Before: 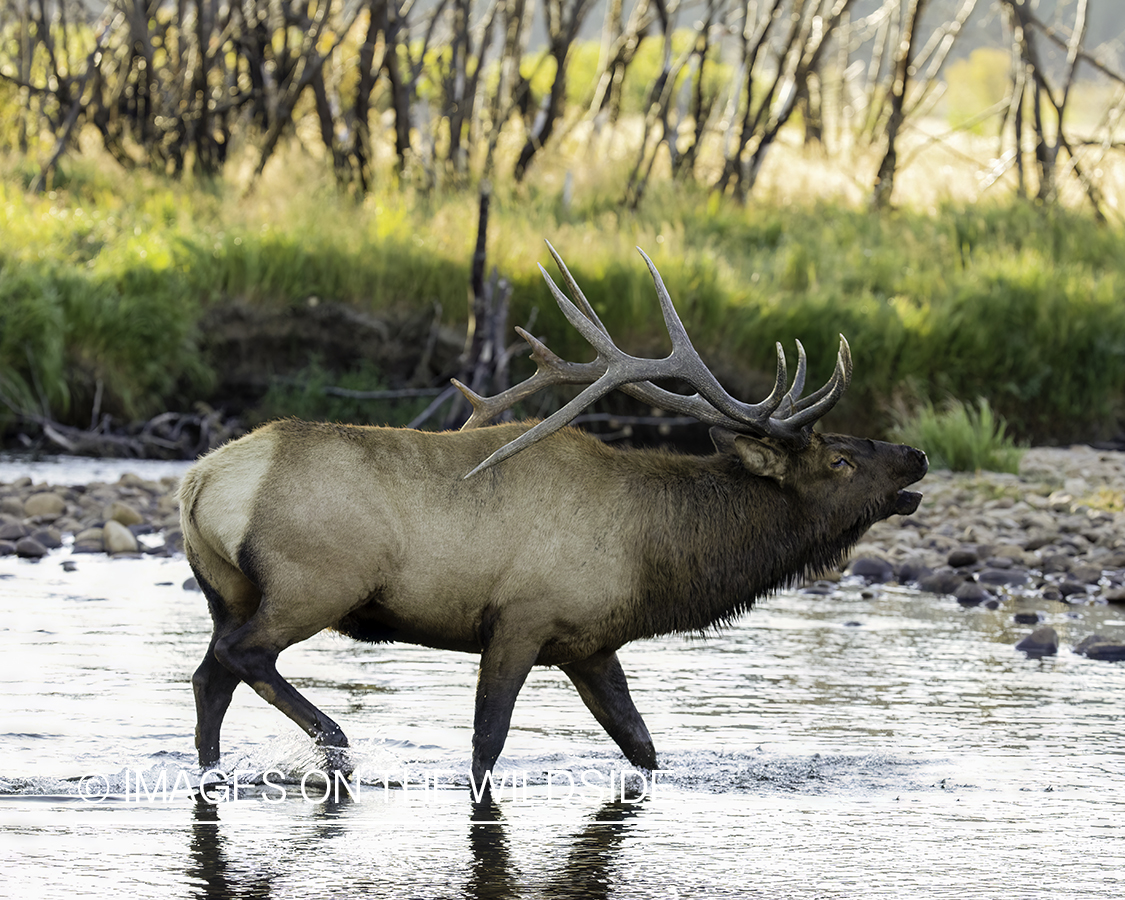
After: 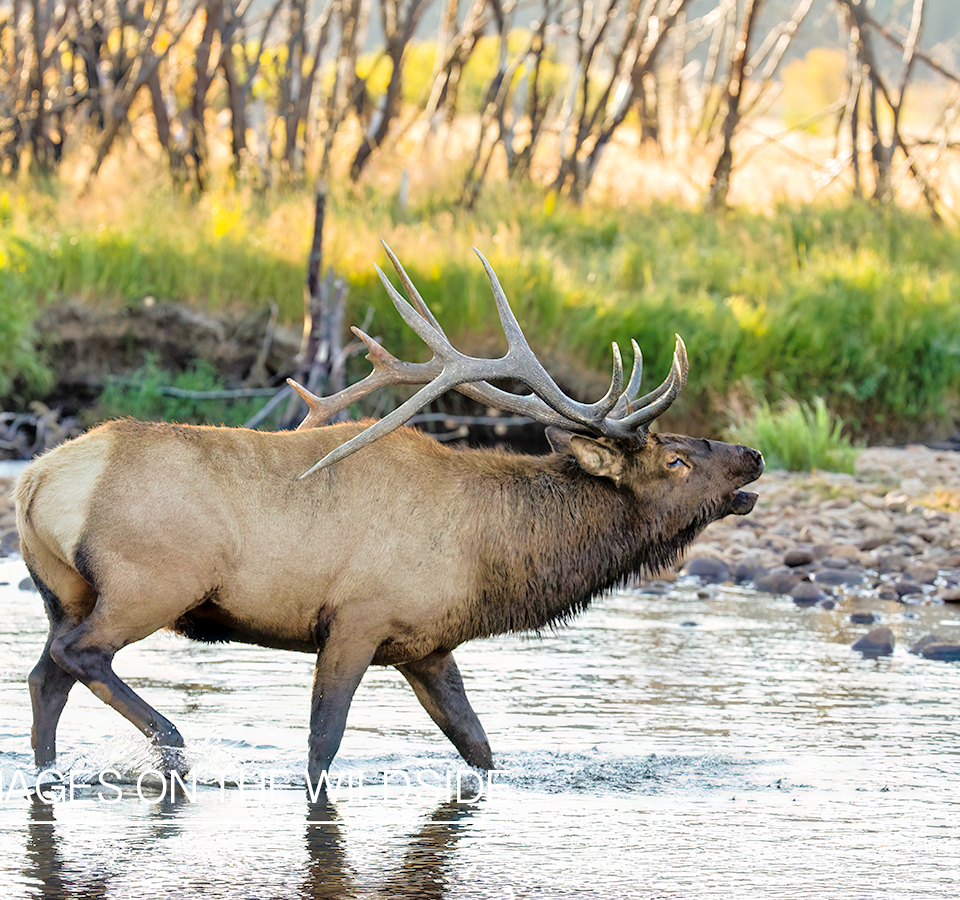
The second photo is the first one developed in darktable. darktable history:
crop and rotate: left 14.584%
tone equalizer: -7 EV 0.15 EV, -6 EV 0.6 EV, -5 EV 1.15 EV, -4 EV 1.33 EV, -3 EV 1.15 EV, -2 EV 0.6 EV, -1 EV 0.15 EV, mask exposure compensation -0.5 EV
